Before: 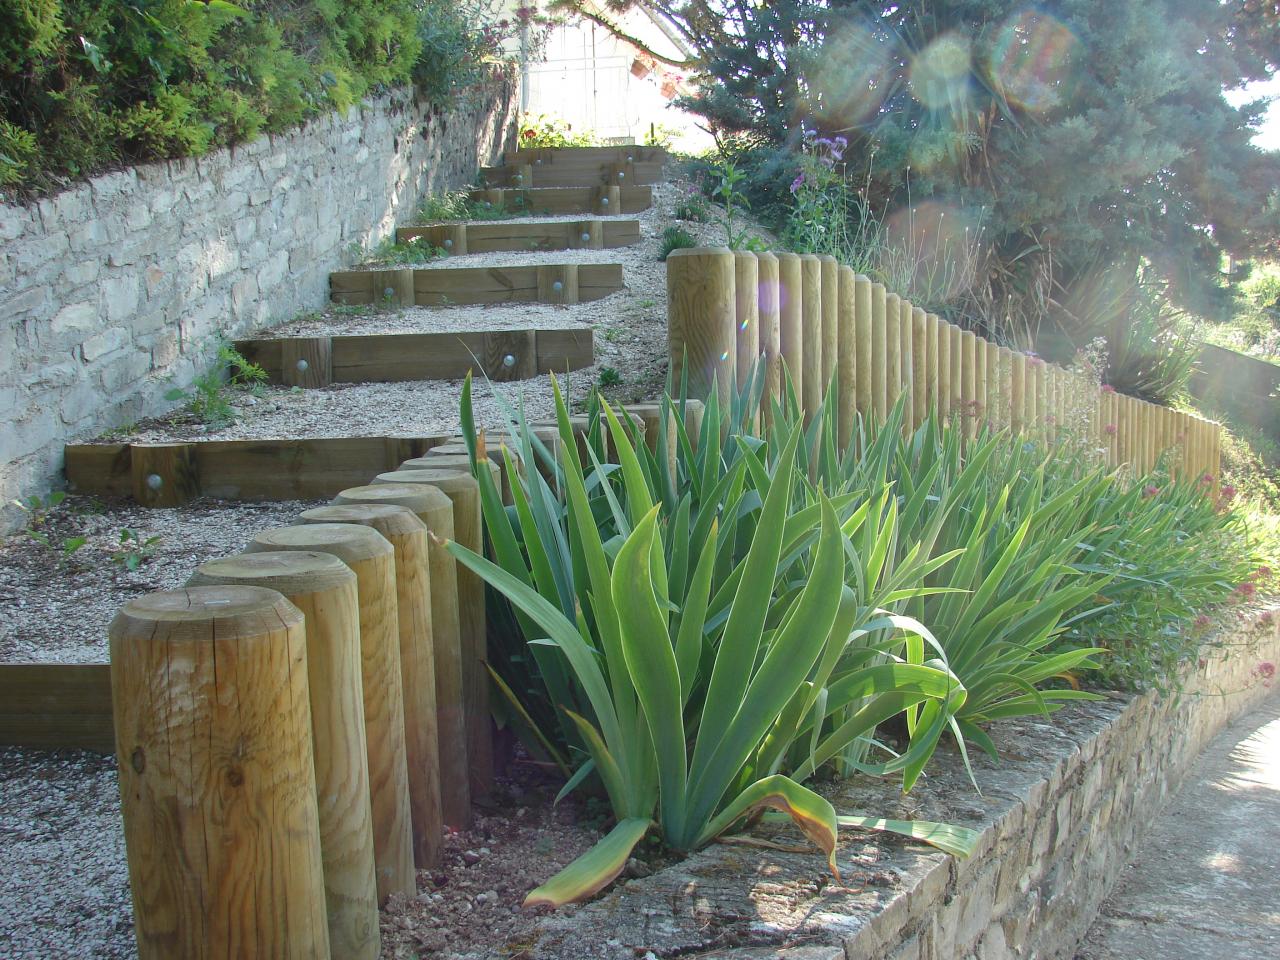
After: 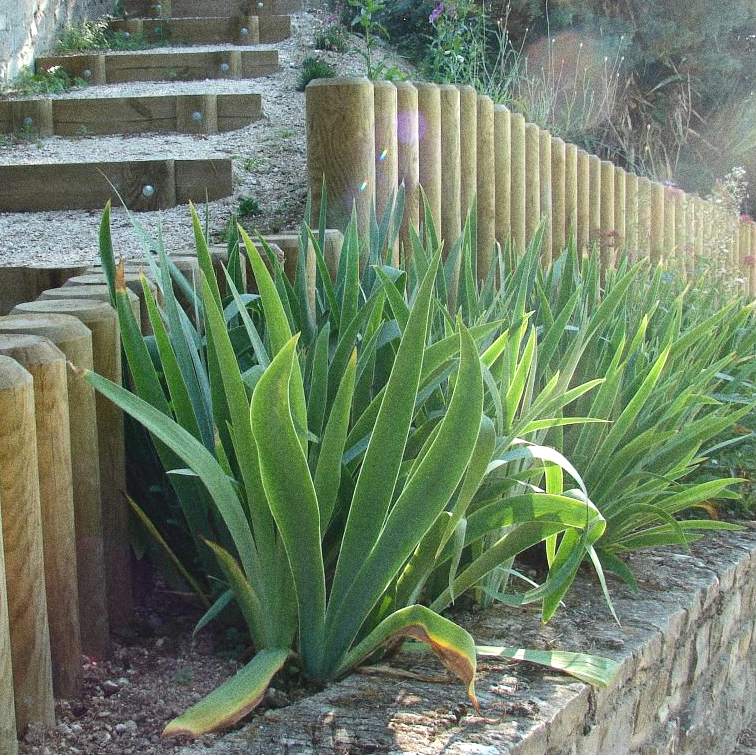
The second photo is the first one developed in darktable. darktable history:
crop and rotate: left 28.256%, top 17.734%, right 12.656%, bottom 3.573%
tone equalizer: -8 EV -0.417 EV, -7 EV -0.389 EV, -6 EV -0.333 EV, -5 EV -0.222 EV, -3 EV 0.222 EV, -2 EV 0.333 EV, -1 EV 0.389 EV, +0 EV 0.417 EV, edges refinement/feathering 500, mask exposure compensation -1.57 EV, preserve details no
grain: coarseness 0.09 ISO, strength 40%
white balance: emerald 1
